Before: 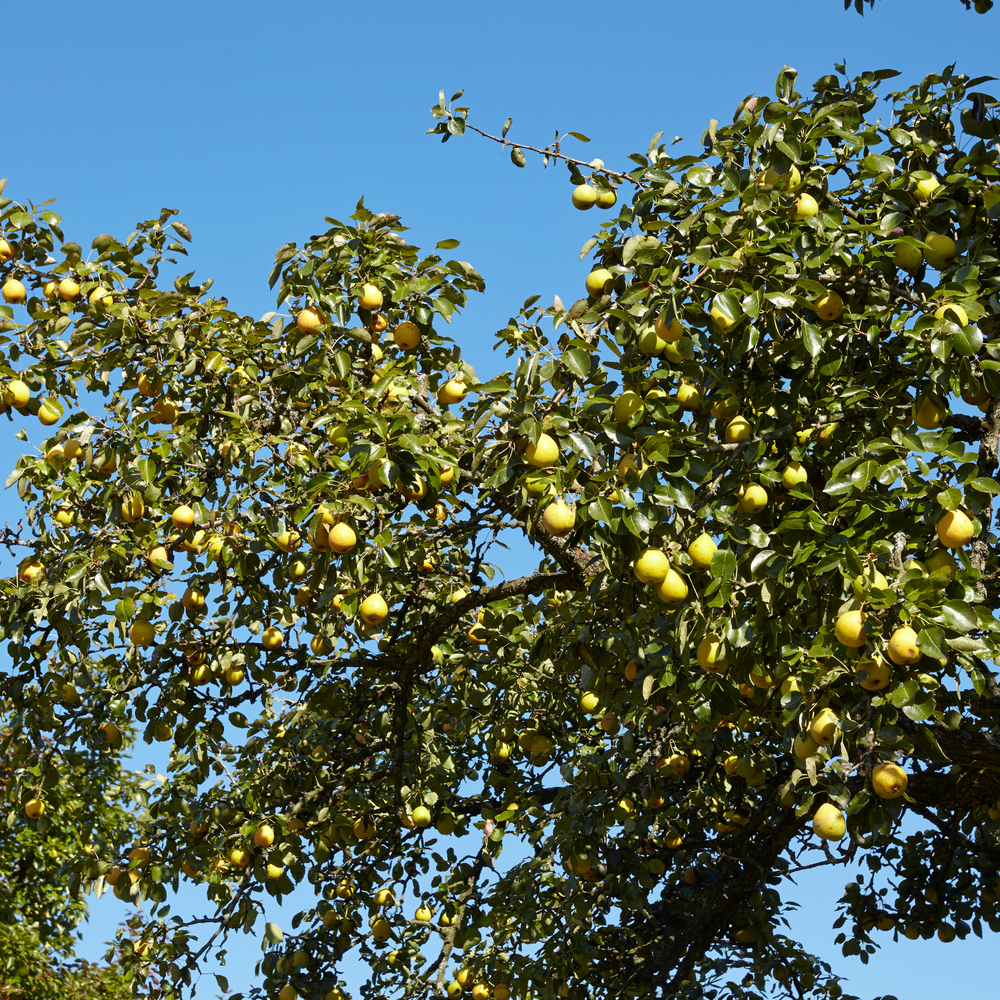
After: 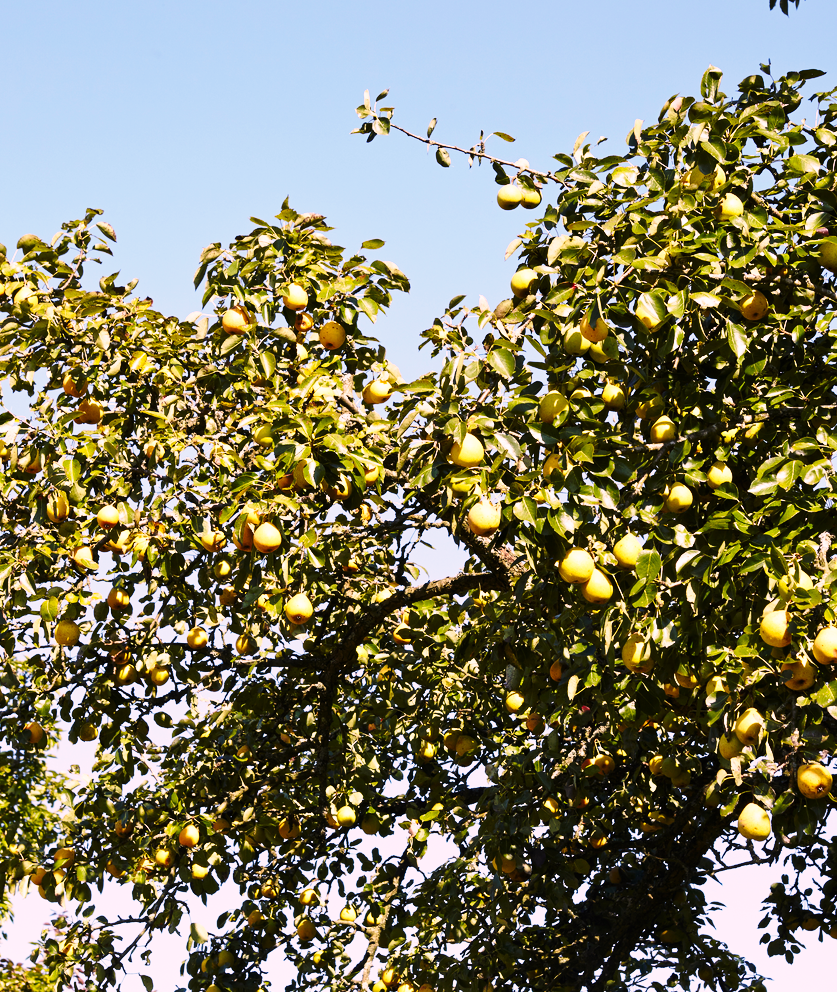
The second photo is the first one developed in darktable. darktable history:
crop: left 7.598%, right 7.873%
base curve: curves: ch0 [(0, 0) (0.028, 0.03) (0.121, 0.232) (0.46, 0.748) (0.859, 0.968) (1, 1)], preserve colors none
color correction: highlights a* 14.52, highlights b* 4.84
tone equalizer: -8 EV -0.417 EV, -7 EV -0.389 EV, -6 EV -0.333 EV, -5 EV -0.222 EV, -3 EV 0.222 EV, -2 EV 0.333 EV, -1 EV 0.389 EV, +0 EV 0.417 EV, edges refinement/feathering 500, mask exposure compensation -1.57 EV, preserve details no
